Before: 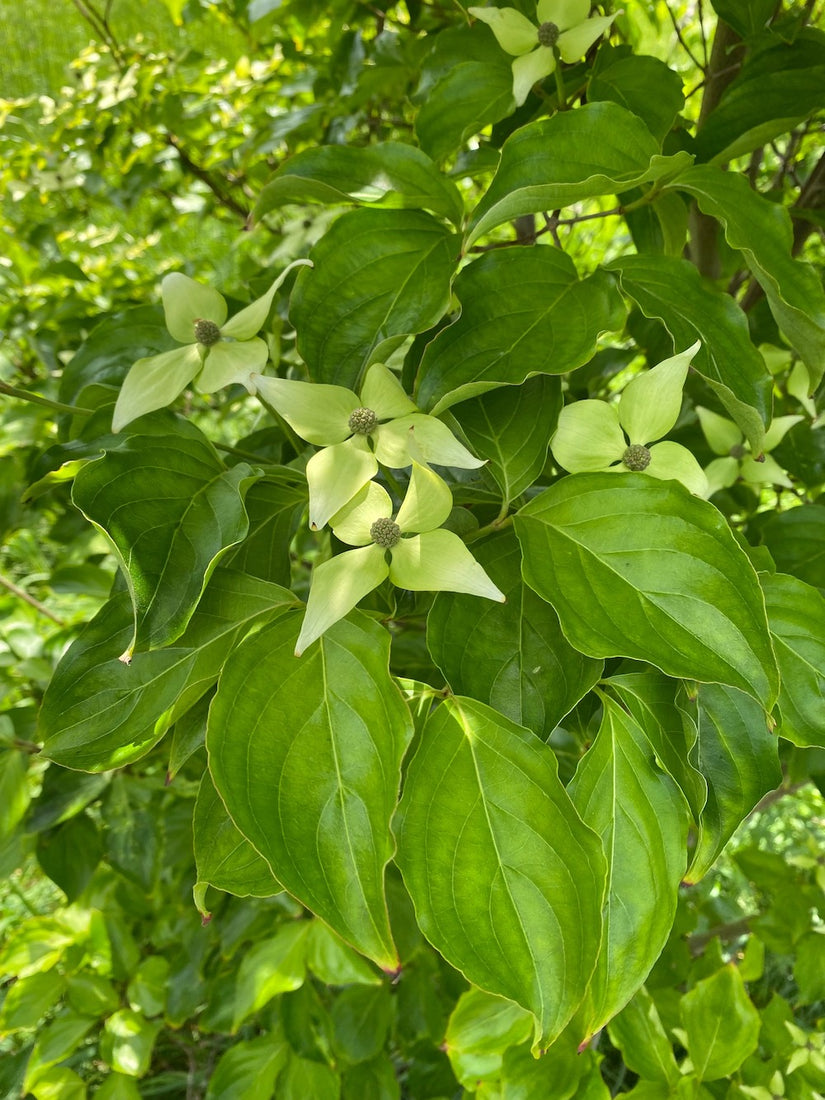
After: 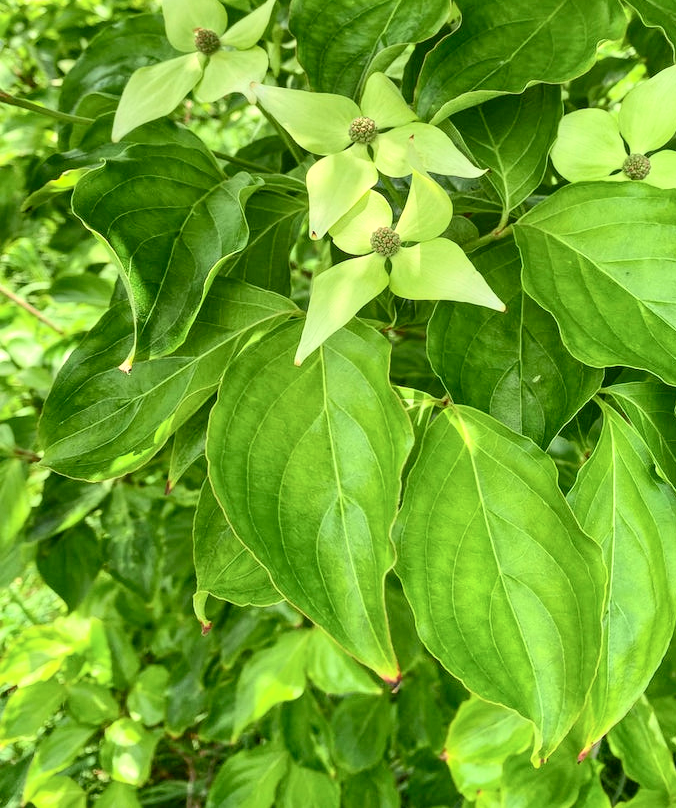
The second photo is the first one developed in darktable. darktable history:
crop: top 26.531%, right 17.959%
local contrast: detail 130%
tone curve: curves: ch0 [(0, 0) (0.055, 0.057) (0.258, 0.307) (0.434, 0.543) (0.517, 0.657) (0.745, 0.874) (1, 1)]; ch1 [(0, 0) (0.346, 0.307) (0.418, 0.383) (0.46, 0.439) (0.482, 0.493) (0.502, 0.497) (0.517, 0.506) (0.55, 0.561) (0.588, 0.61) (0.646, 0.688) (1, 1)]; ch2 [(0, 0) (0.346, 0.34) (0.431, 0.45) (0.485, 0.499) (0.5, 0.503) (0.527, 0.508) (0.545, 0.562) (0.679, 0.706) (1, 1)], color space Lab, independent channels, preserve colors none
